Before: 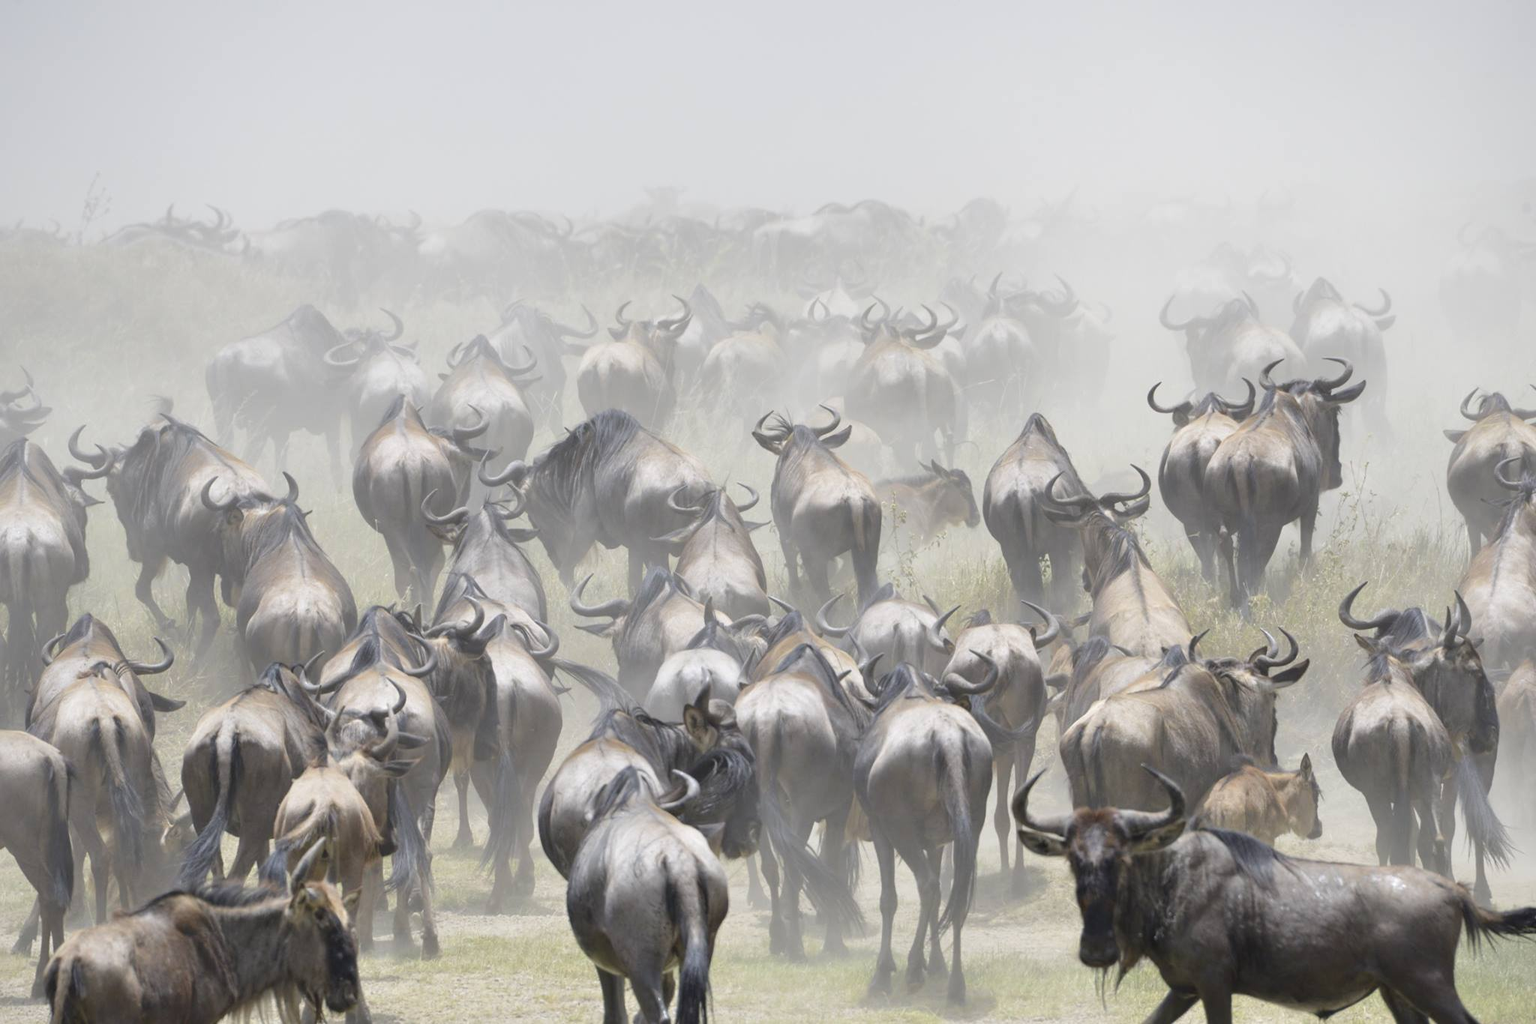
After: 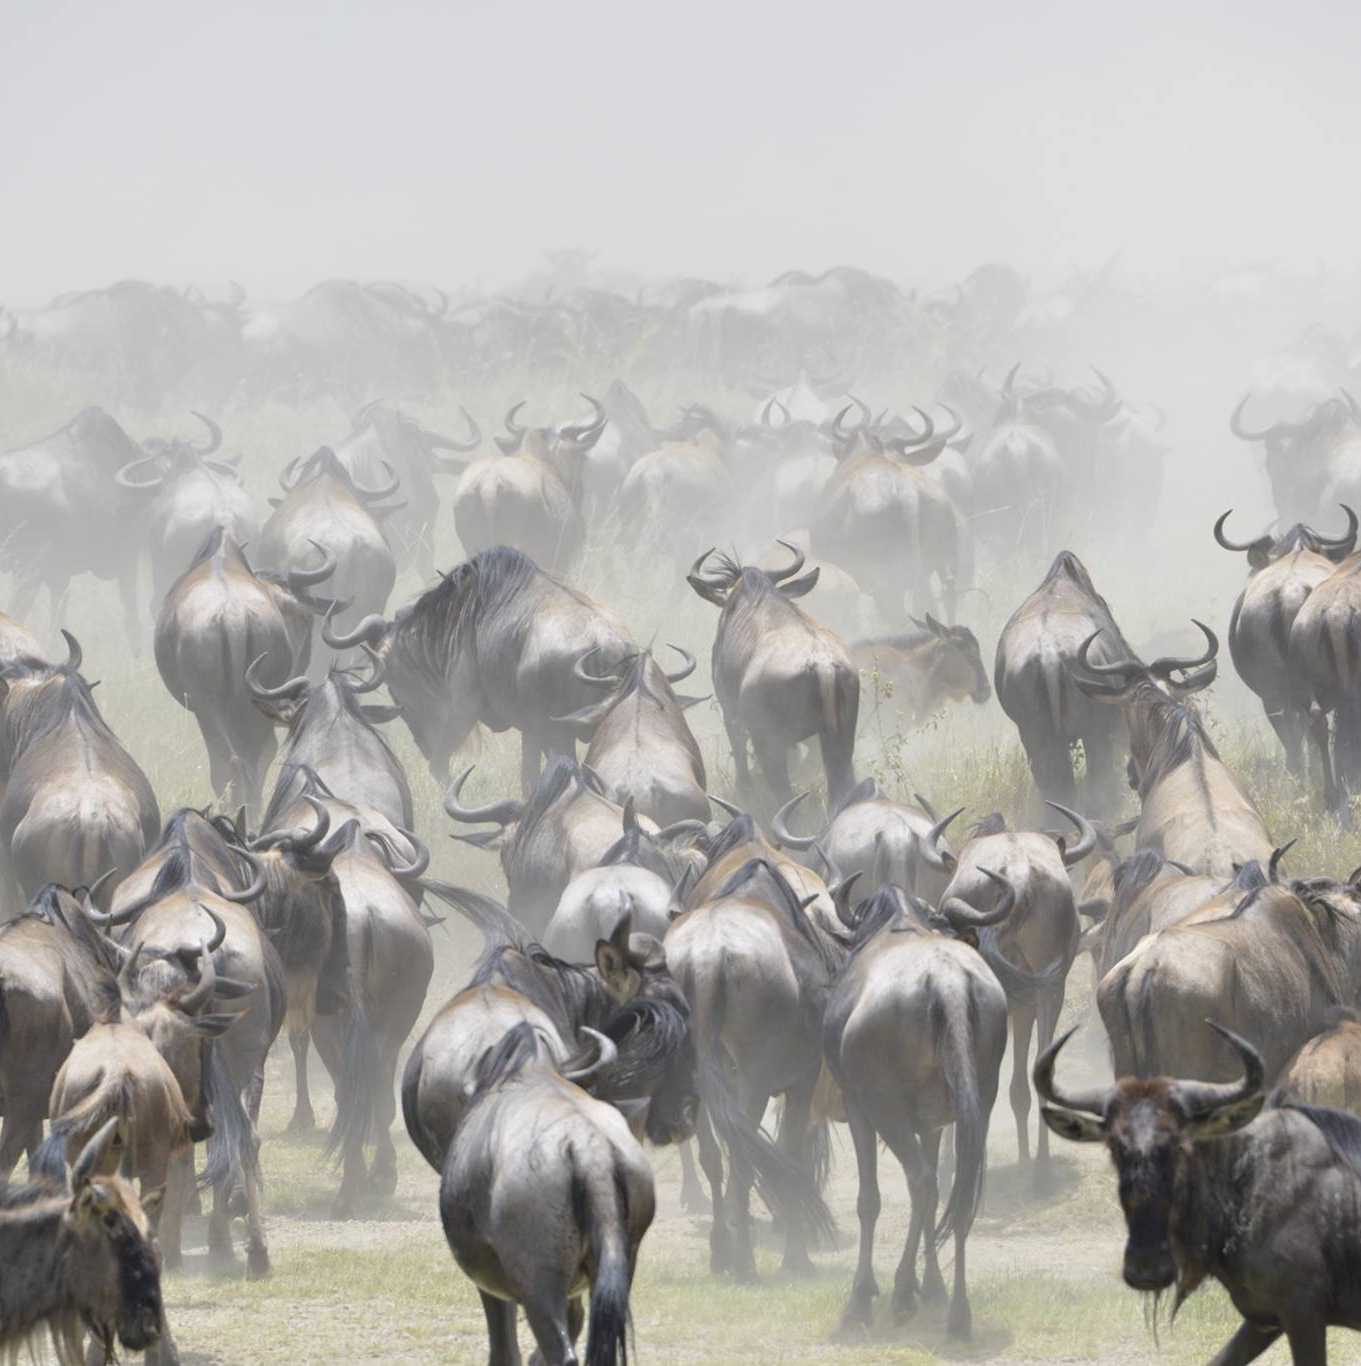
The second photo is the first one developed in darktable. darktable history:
crop and rotate: left 15.451%, right 18.049%
